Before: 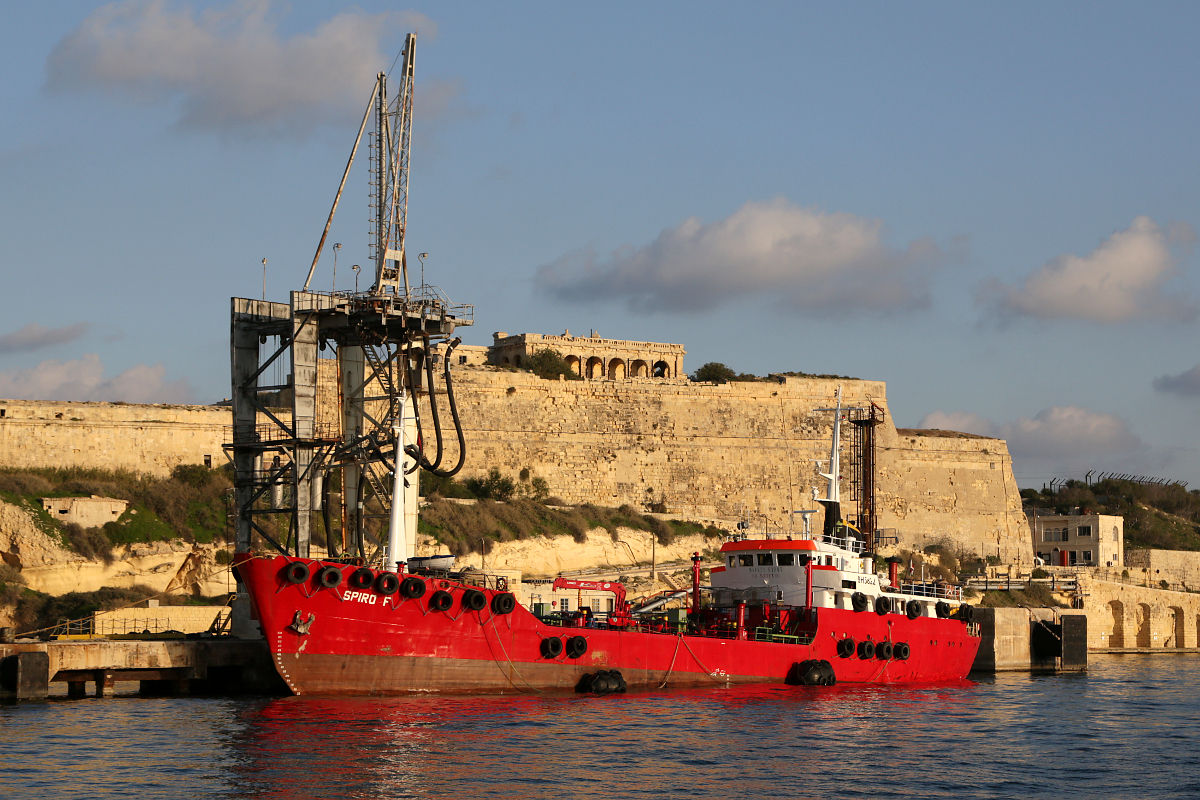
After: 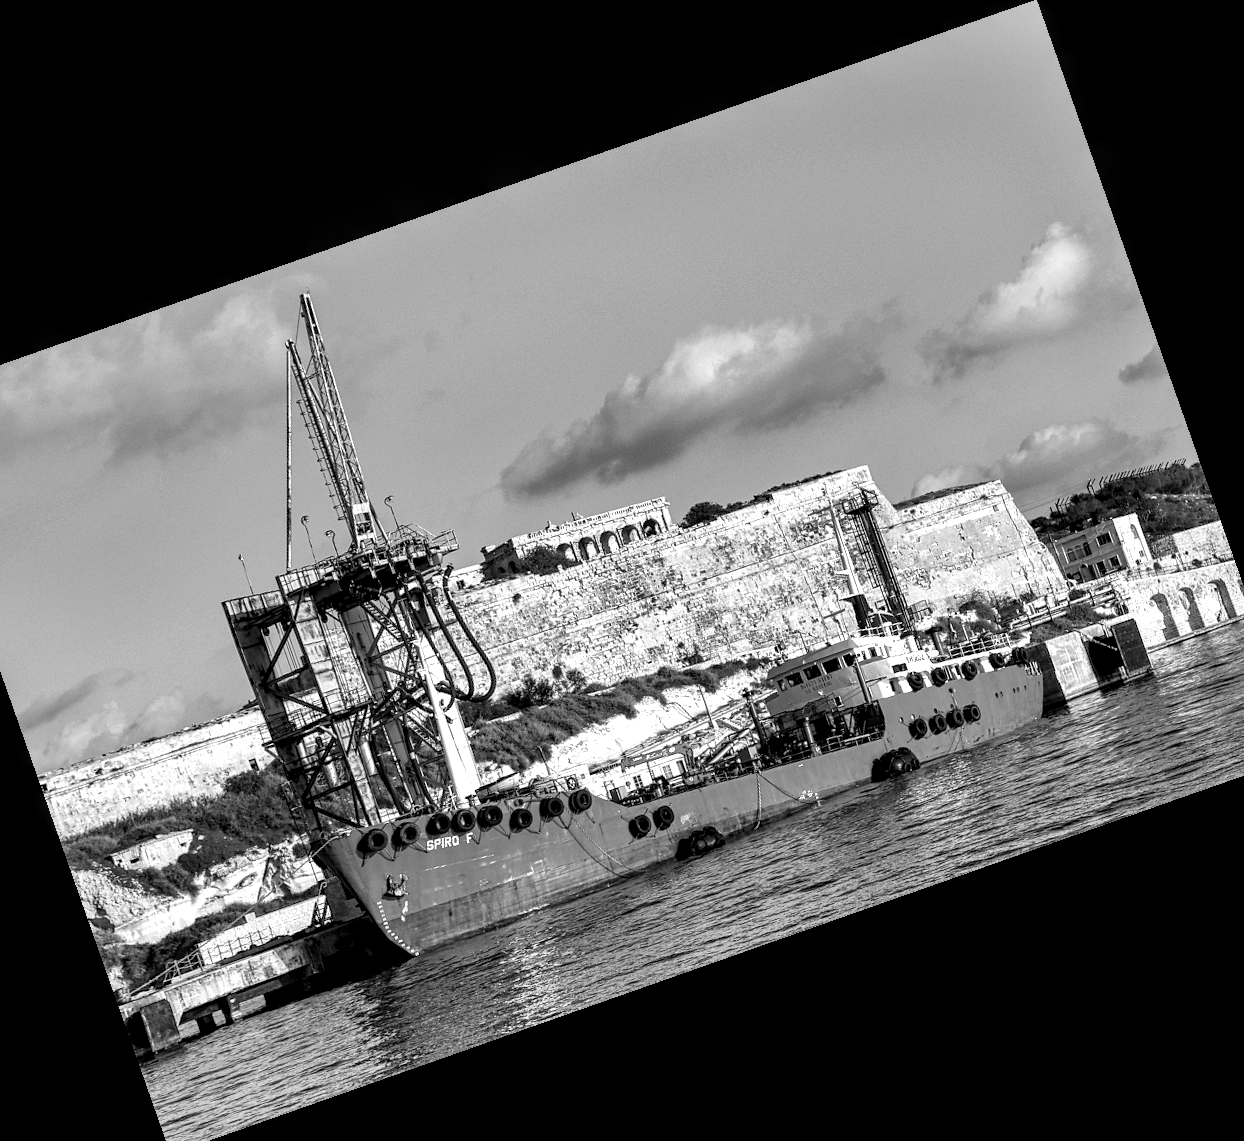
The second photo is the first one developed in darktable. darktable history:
crop and rotate: angle 19.43°, left 6.812%, right 4.125%, bottom 1.087%
exposure: black level correction 0.001, exposure 0.5 EV, compensate exposure bias true, compensate highlight preservation false
monochrome: on, module defaults
tone equalizer: on, module defaults
contrast equalizer: y [[0.5, 0.5, 0.5, 0.512, 0.552, 0.62], [0.5 ×6], [0.5 ×4, 0.504, 0.553], [0 ×6], [0 ×6]]
local contrast: highlights 79%, shadows 56%, detail 175%, midtone range 0.428
haze removal: compatibility mode true, adaptive false
shadows and highlights: soften with gaussian
